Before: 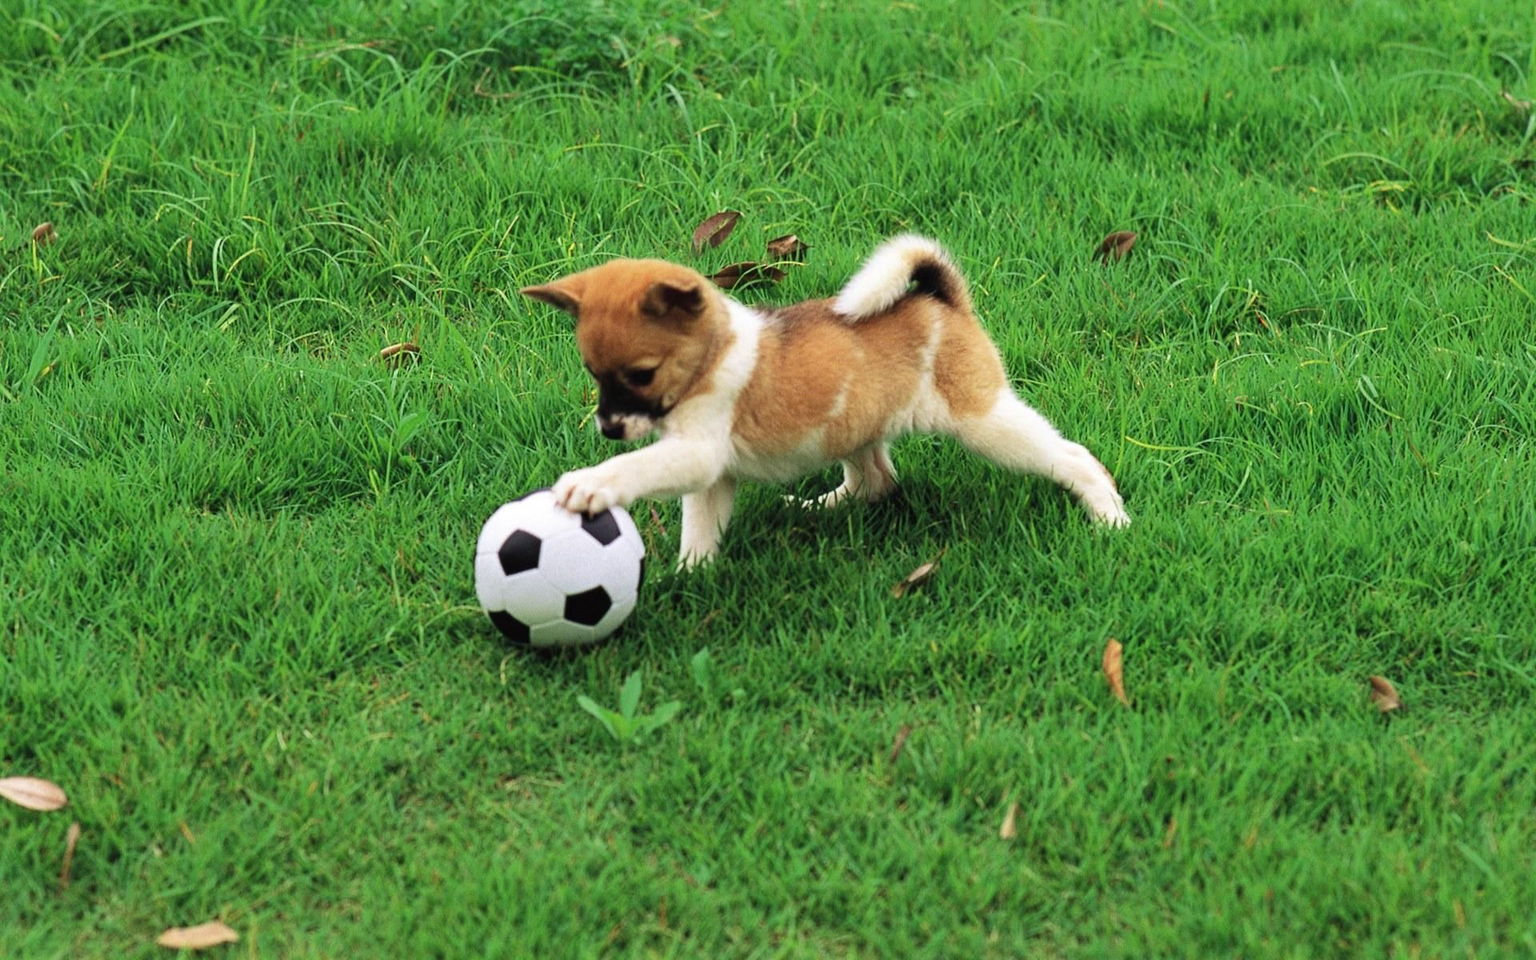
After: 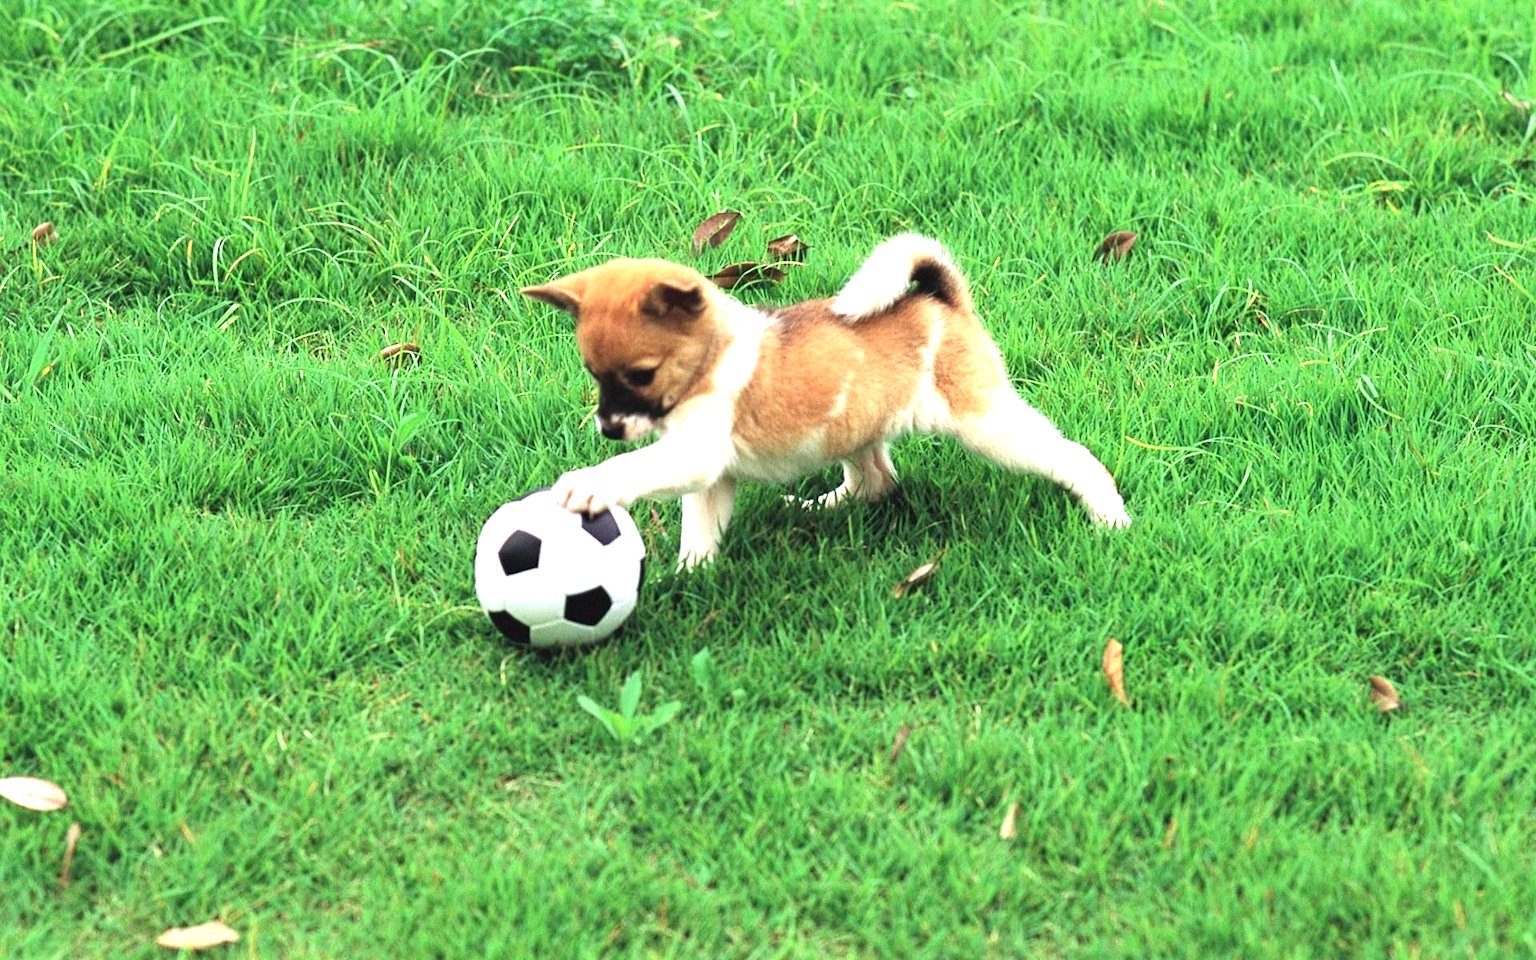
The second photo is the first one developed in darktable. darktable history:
exposure: black level correction 0, exposure 1.1 EV, compensate highlight preservation false
color correction: highlights a* -0.108, highlights b* -5.61, shadows a* -0.139, shadows b* -0.106
